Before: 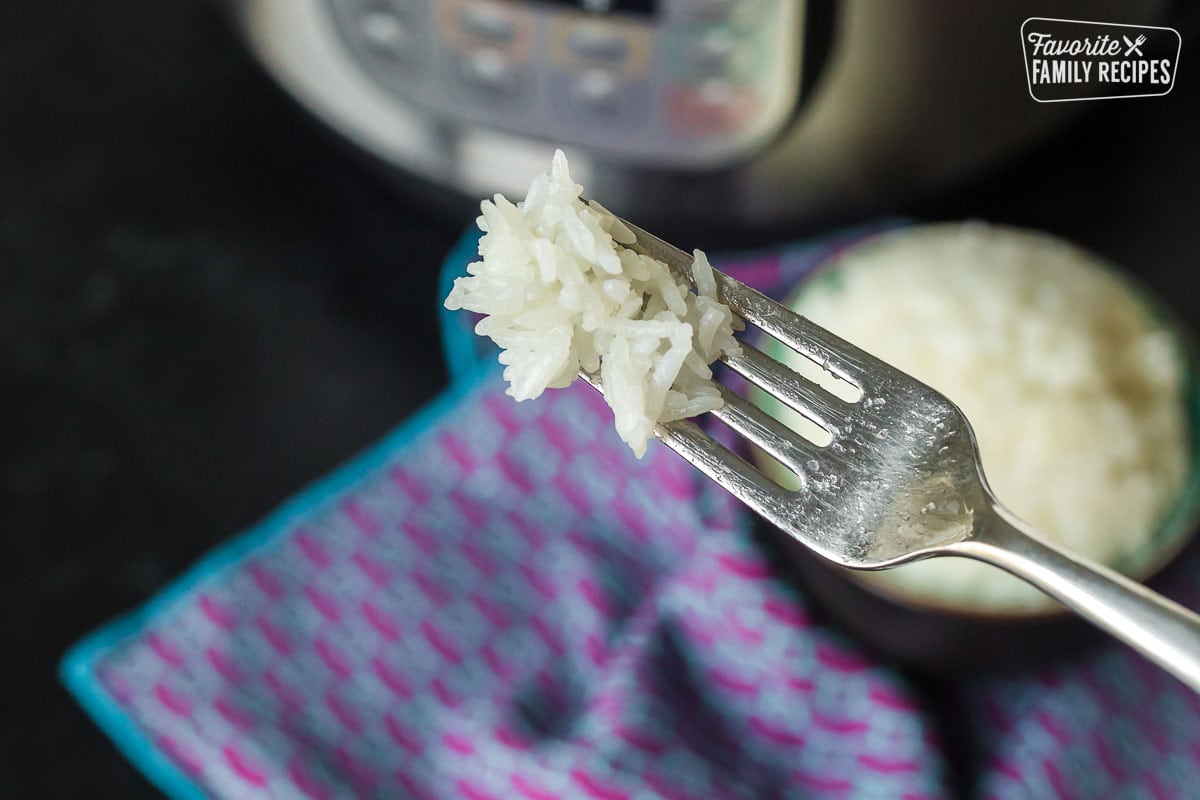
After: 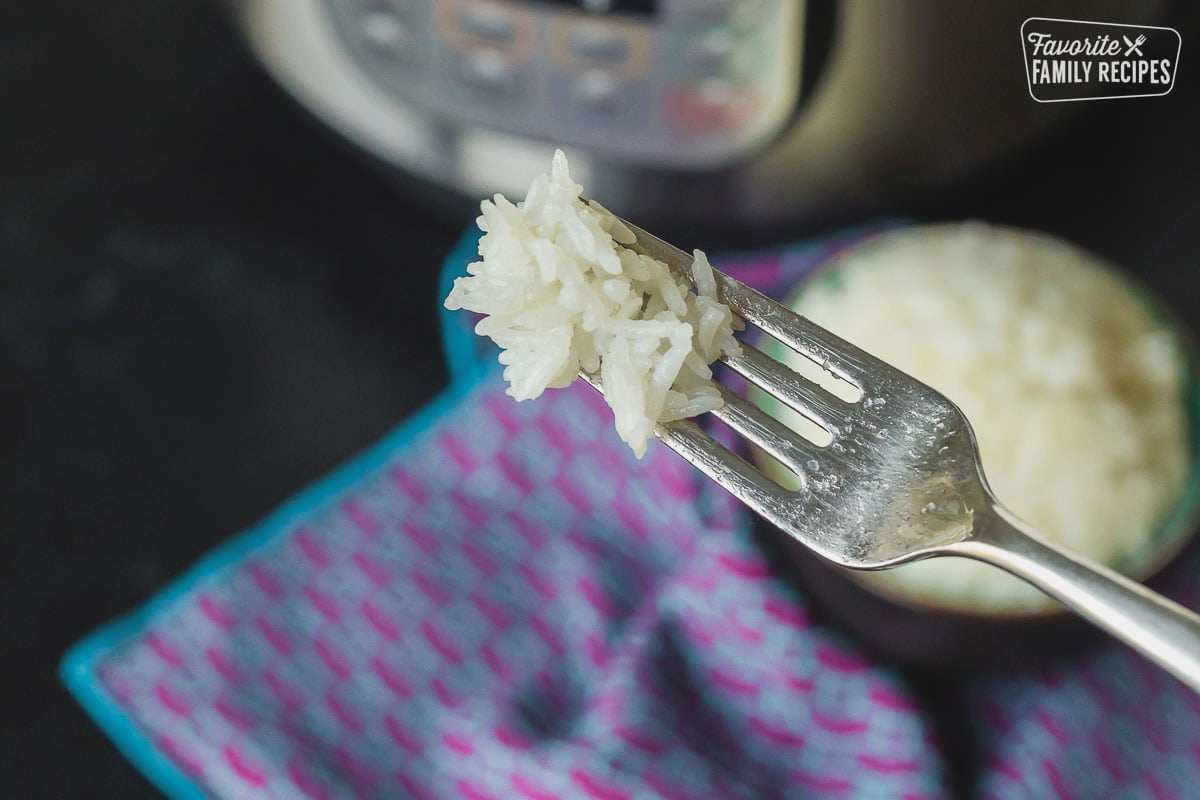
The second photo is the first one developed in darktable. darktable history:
contrast brightness saturation: contrast -0.114
tone equalizer: on, module defaults
